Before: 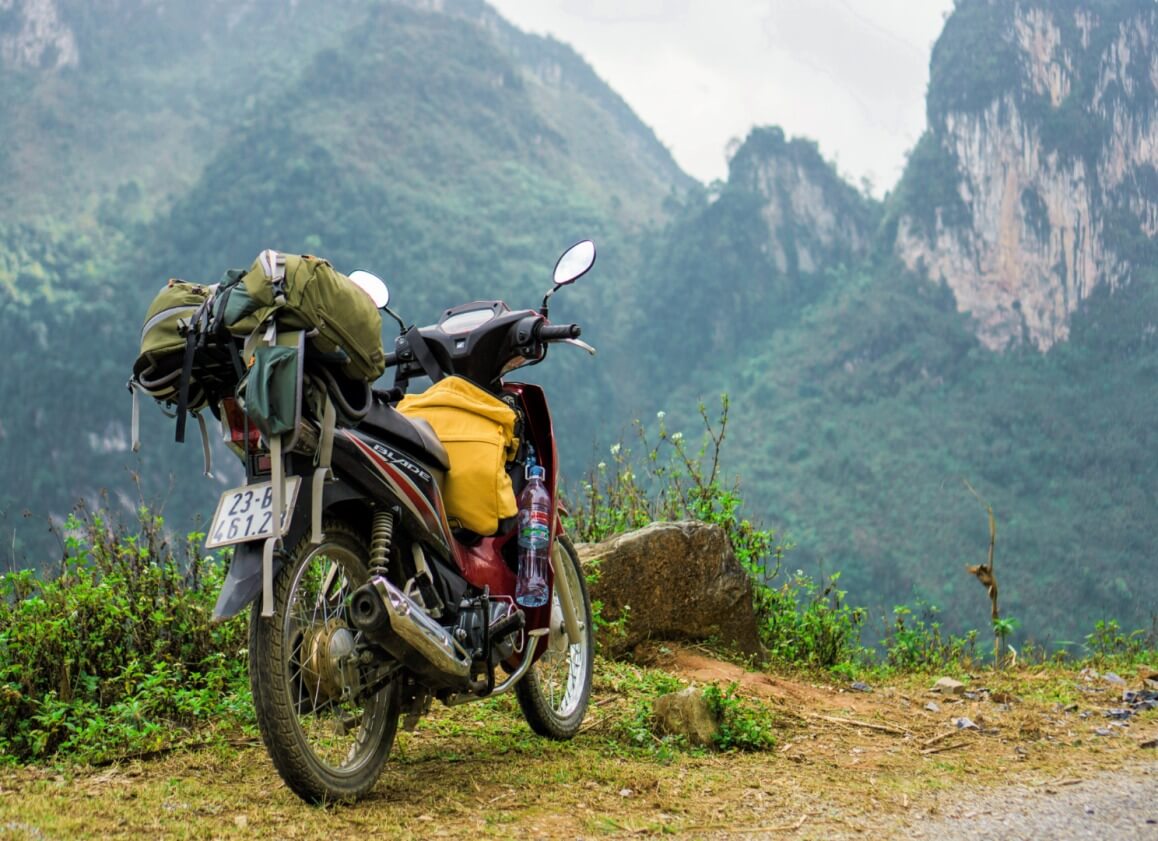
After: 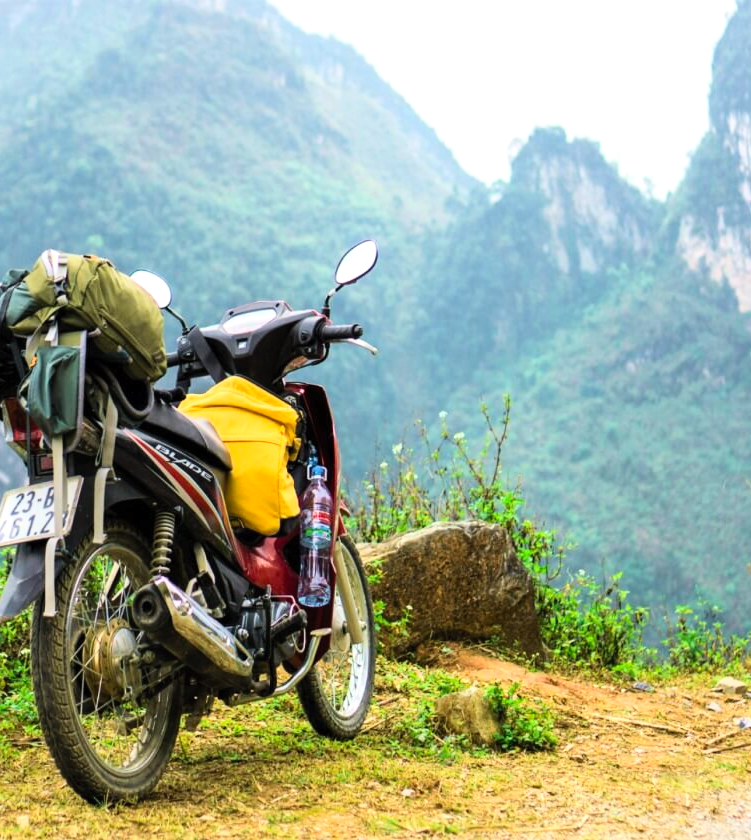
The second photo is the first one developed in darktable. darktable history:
crop and rotate: left 18.892%, right 16.199%
contrast brightness saturation: contrast 0.197, brightness 0.166, saturation 0.227
tone equalizer: -8 EV -0.45 EV, -7 EV -0.426 EV, -6 EV -0.35 EV, -5 EV -0.193 EV, -3 EV 0.227 EV, -2 EV 0.348 EV, -1 EV 0.379 EV, +0 EV 0.43 EV, mask exposure compensation -0.516 EV
